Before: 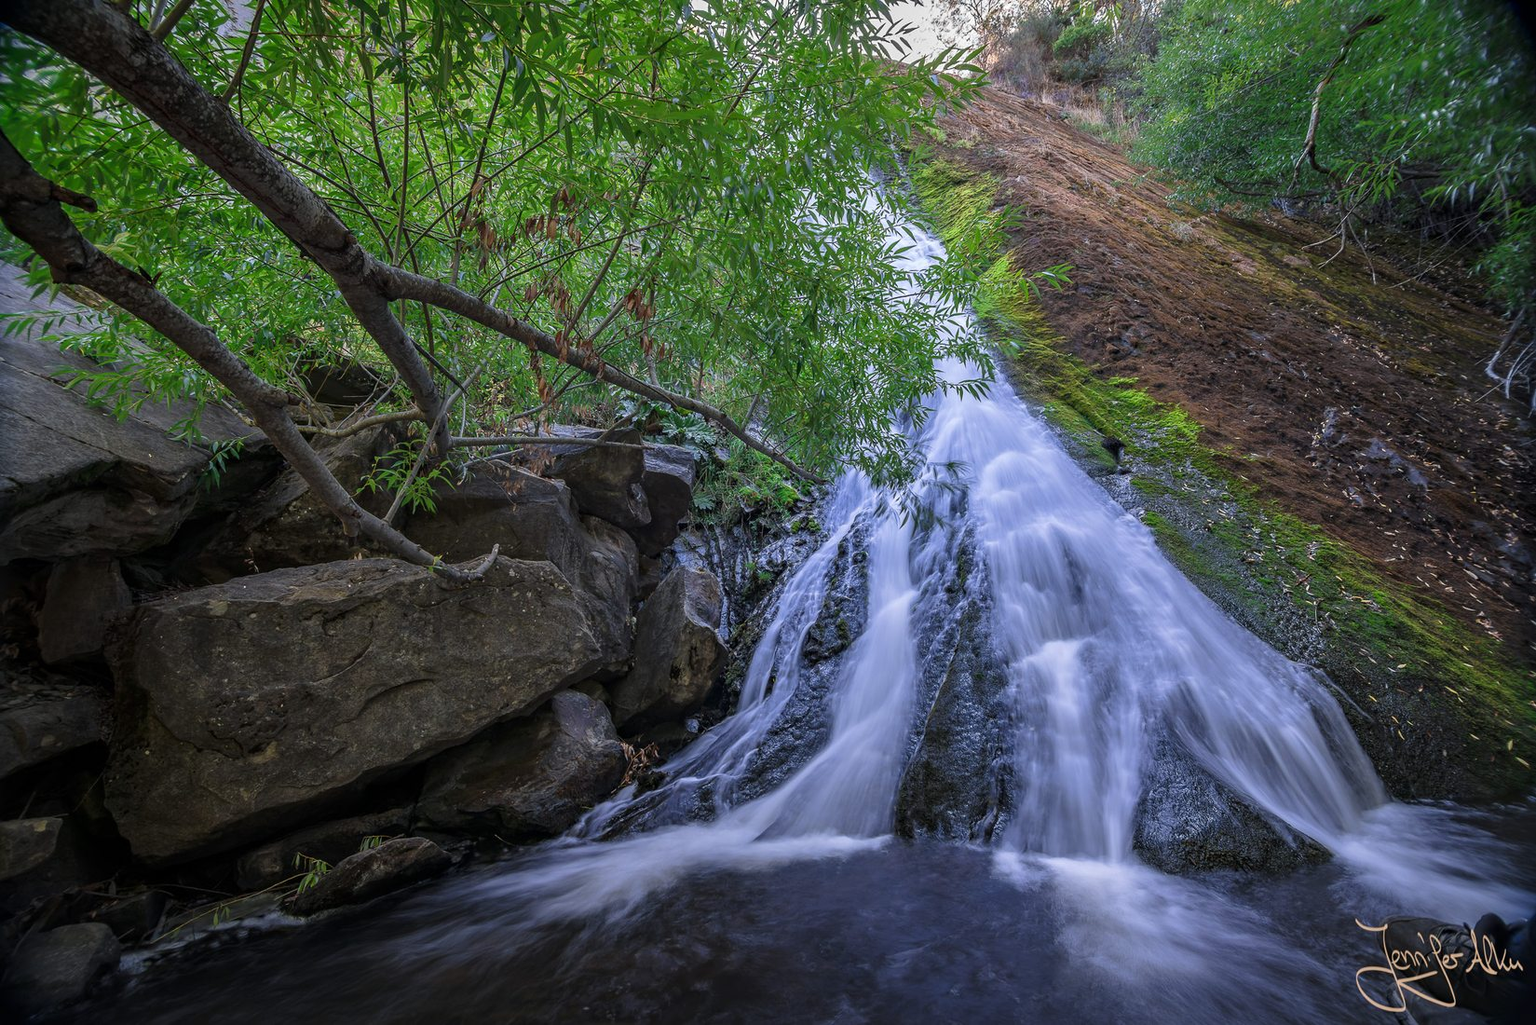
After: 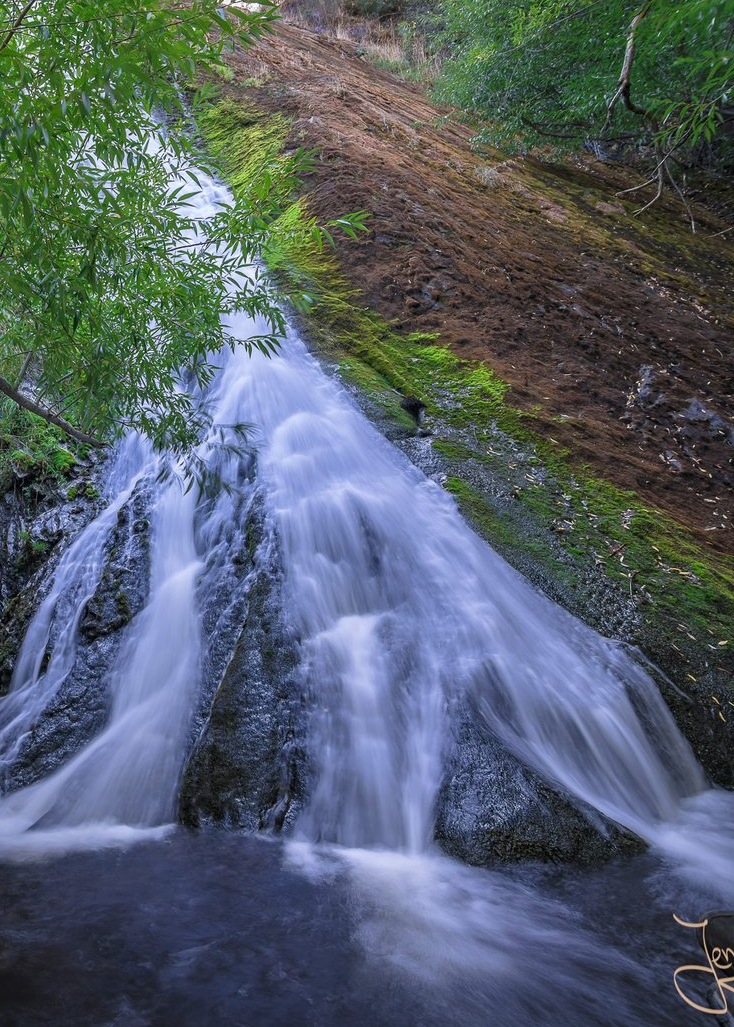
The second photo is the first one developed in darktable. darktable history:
crop: left 47.446%, top 6.635%, right 8.028%
